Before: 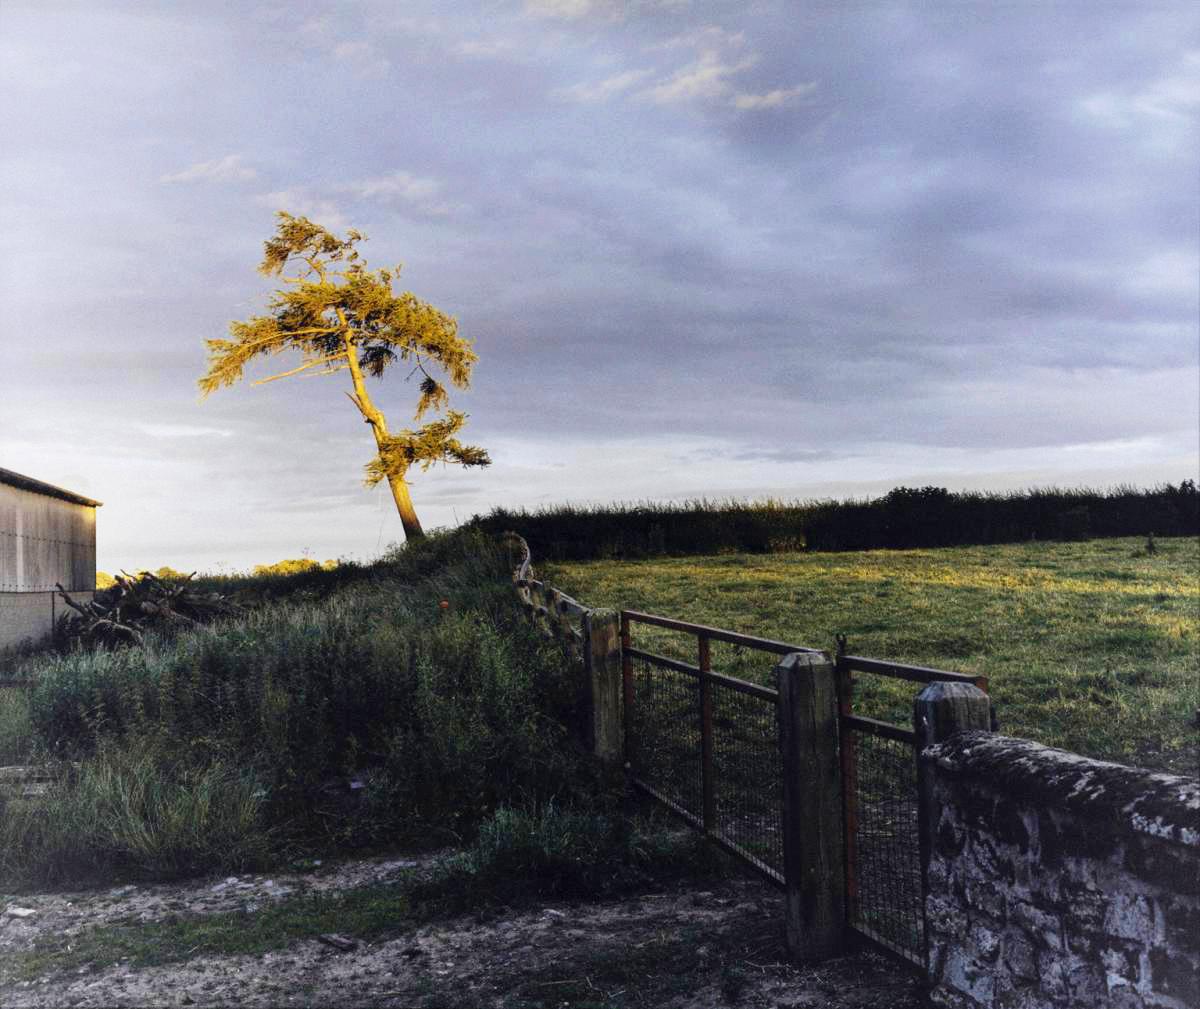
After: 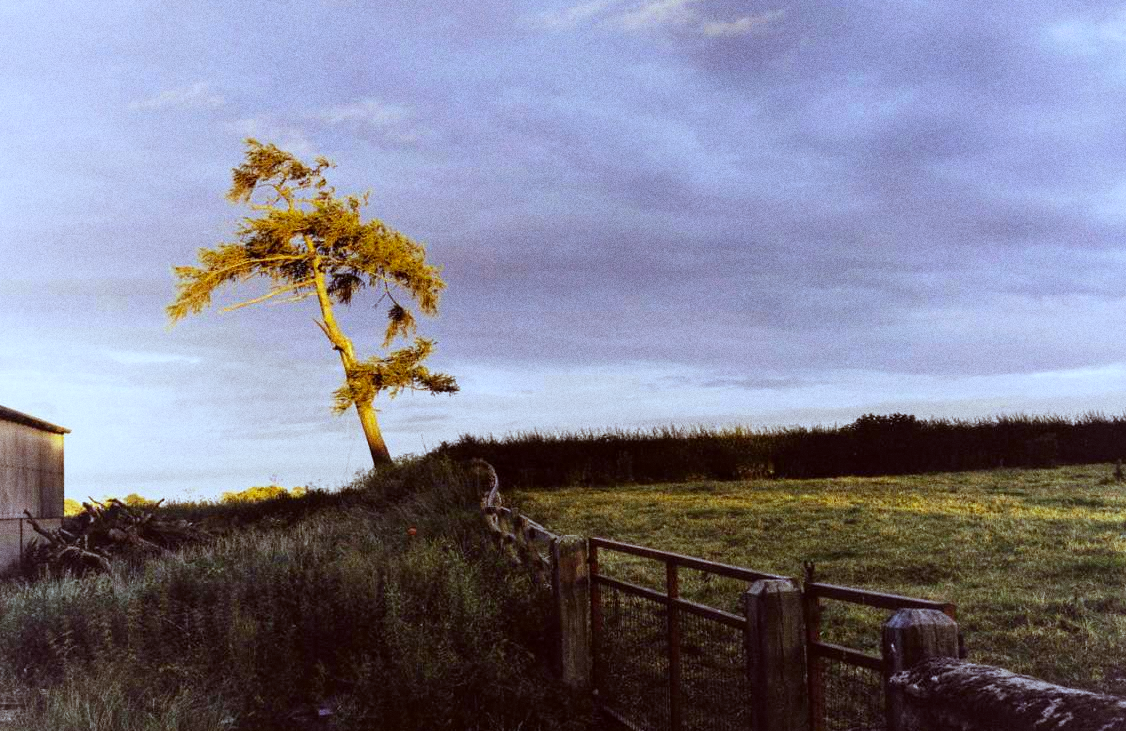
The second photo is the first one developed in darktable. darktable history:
crop: left 2.737%, top 7.287%, right 3.421%, bottom 20.179%
white balance: red 0.954, blue 1.079
rgb levels: mode RGB, independent channels, levels [[0, 0.5, 1], [0, 0.521, 1], [0, 0.536, 1]]
grain: coarseness 8.68 ISO, strength 31.94%
color correction: highlights a* -4.98, highlights b* -3.76, shadows a* 3.83, shadows b* 4.08
